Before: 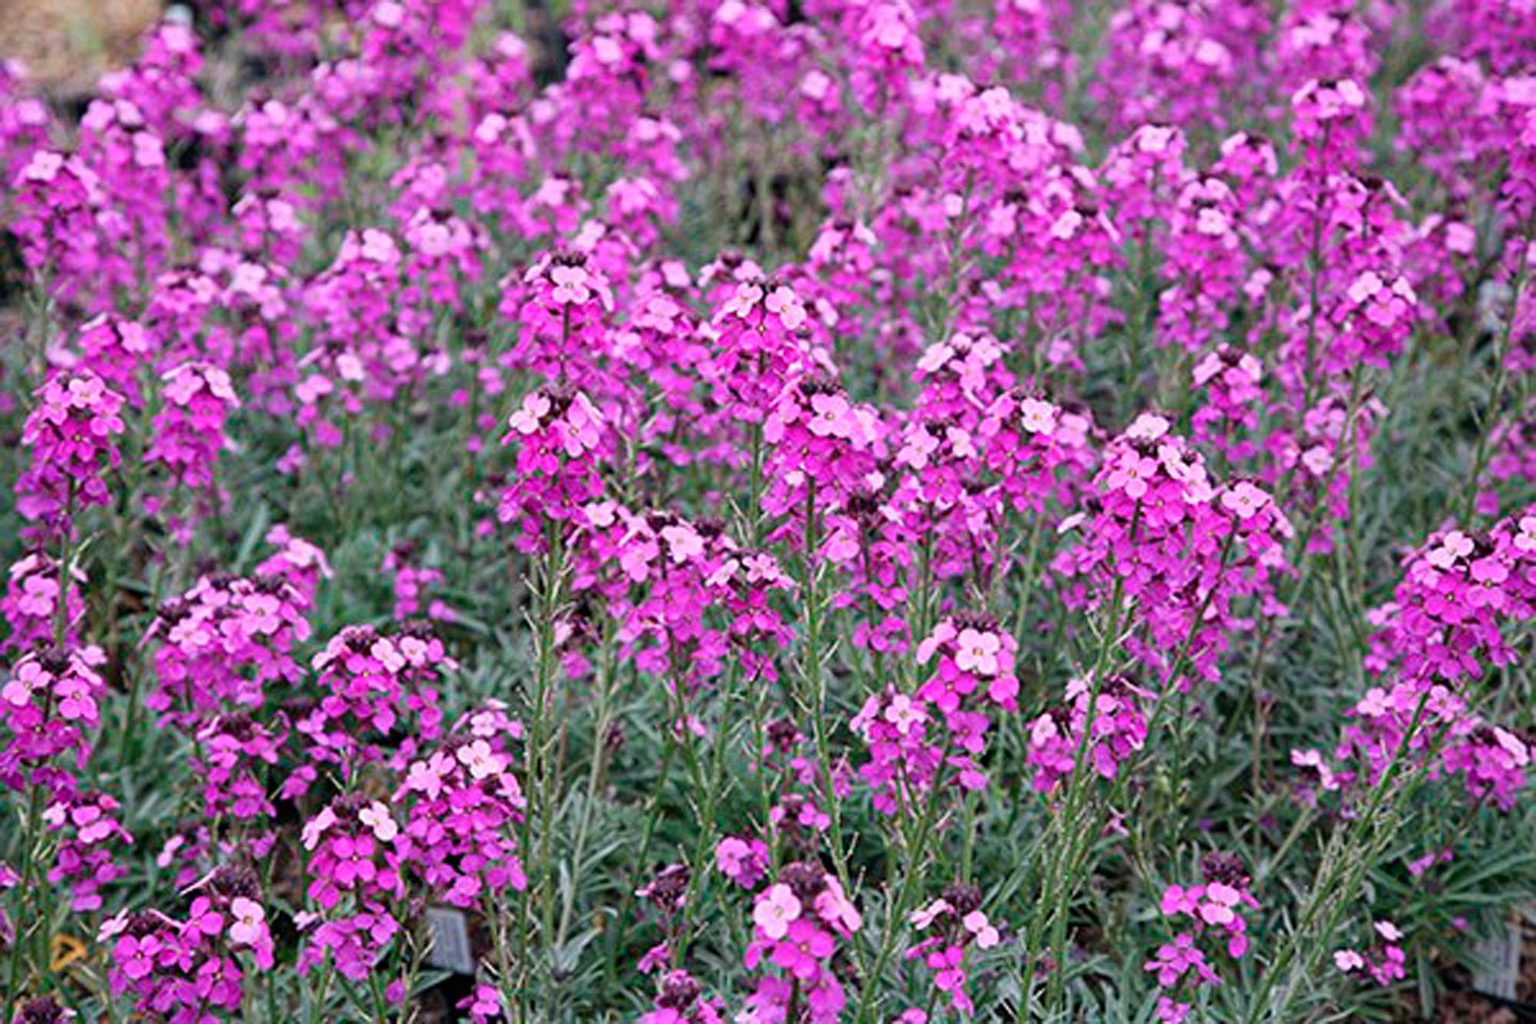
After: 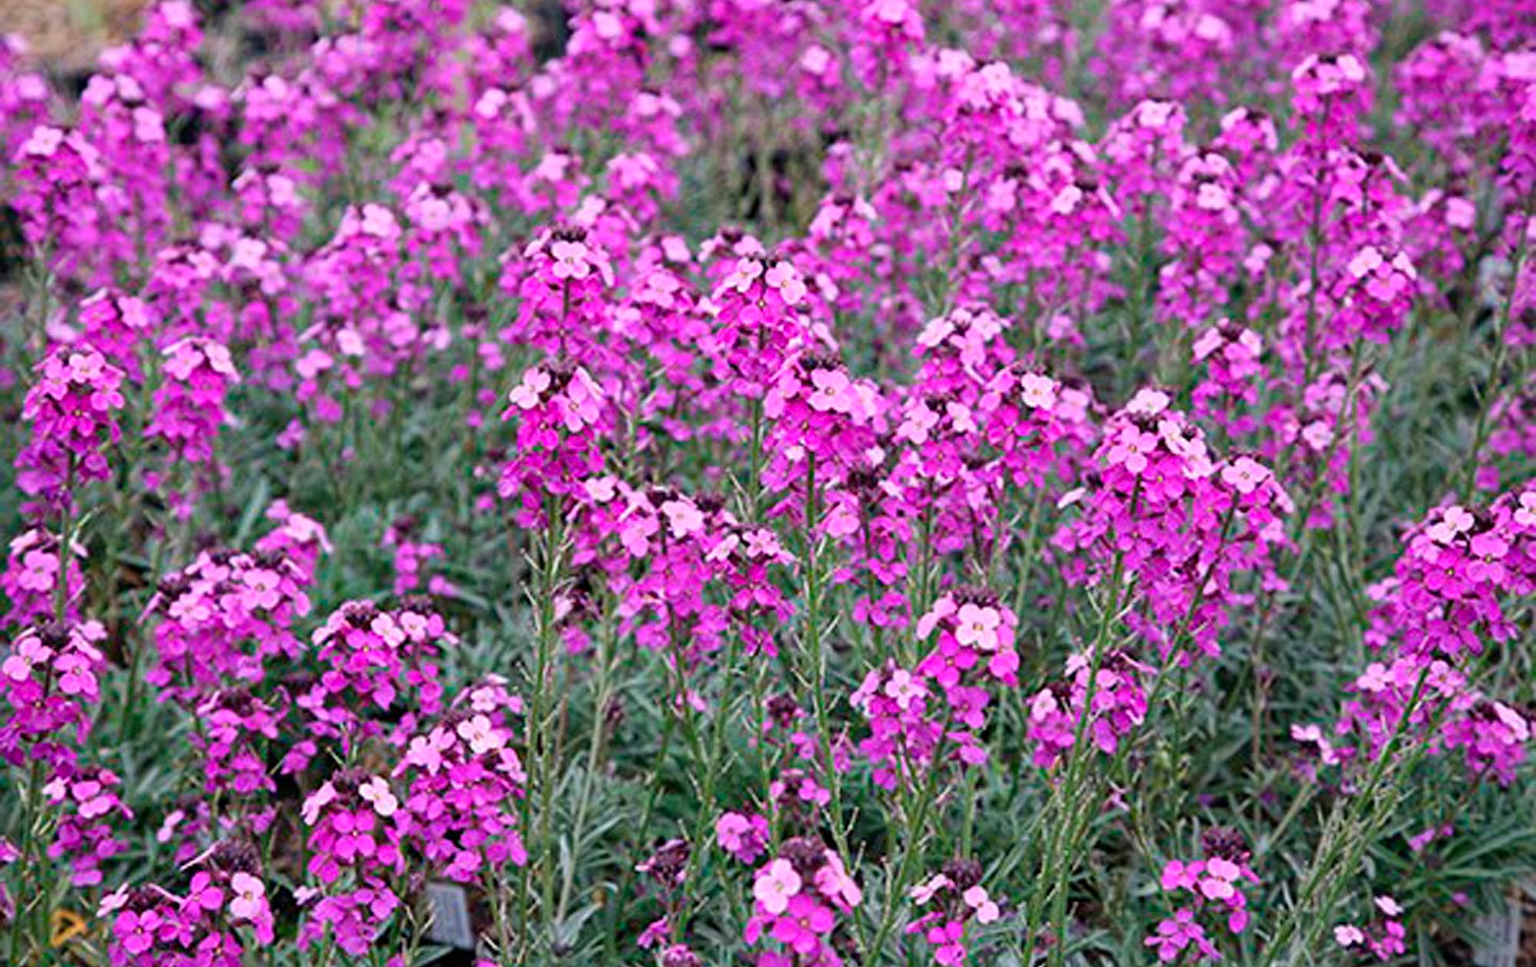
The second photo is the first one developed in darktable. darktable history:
crop and rotate: top 2.479%, bottom 3.018%
color balance rgb: global vibrance 20%
